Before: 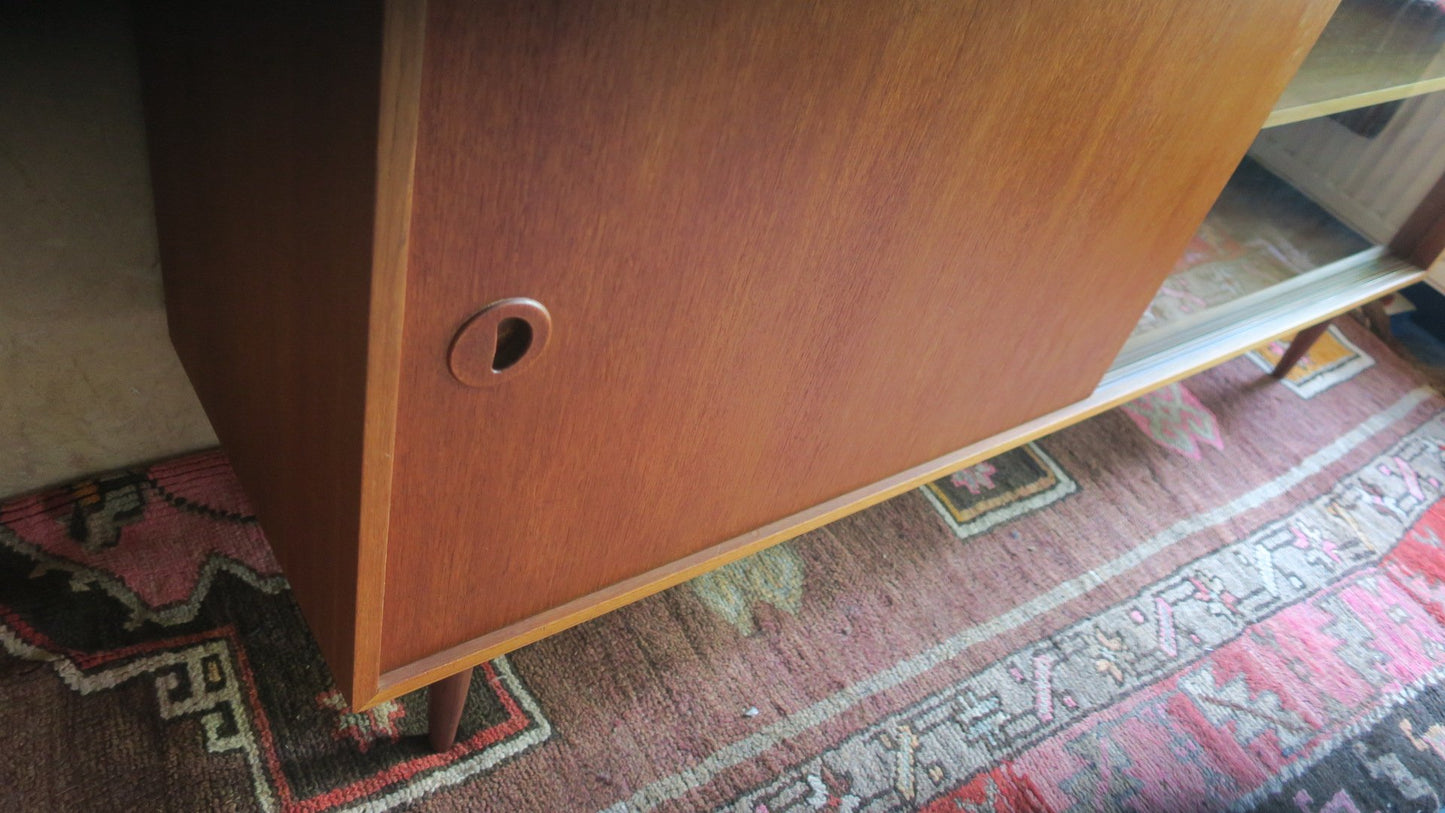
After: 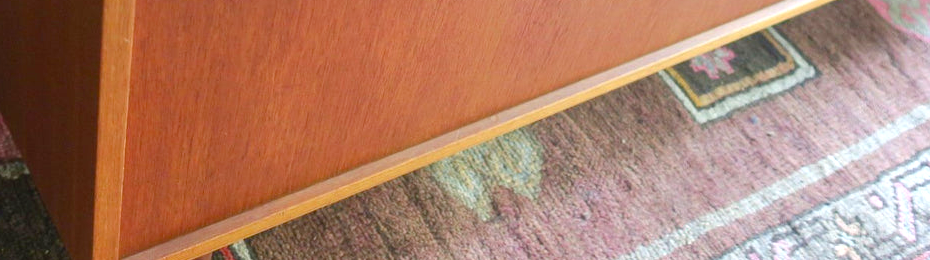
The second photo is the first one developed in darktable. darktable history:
color balance rgb: perceptual saturation grading › global saturation 20%, perceptual saturation grading › highlights -25%, perceptual saturation grading › shadows 25%
crop: left 18.091%, top 51.13%, right 17.525%, bottom 16.85%
exposure: black level correction 0, exposure 0.5 EV, compensate highlight preservation false
